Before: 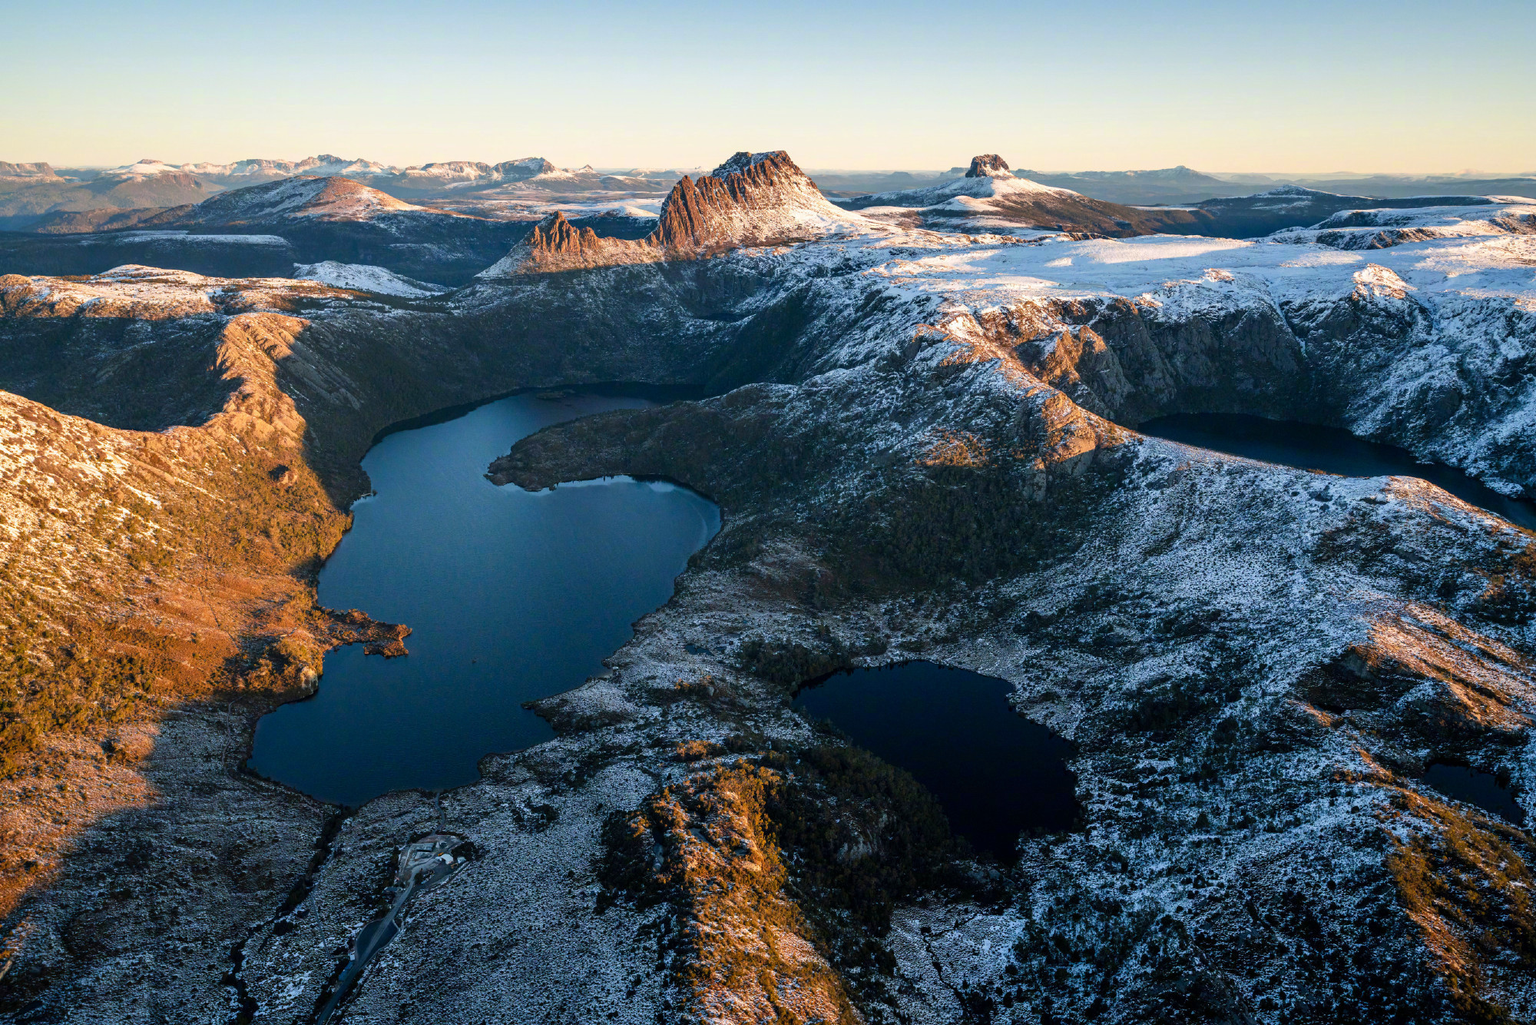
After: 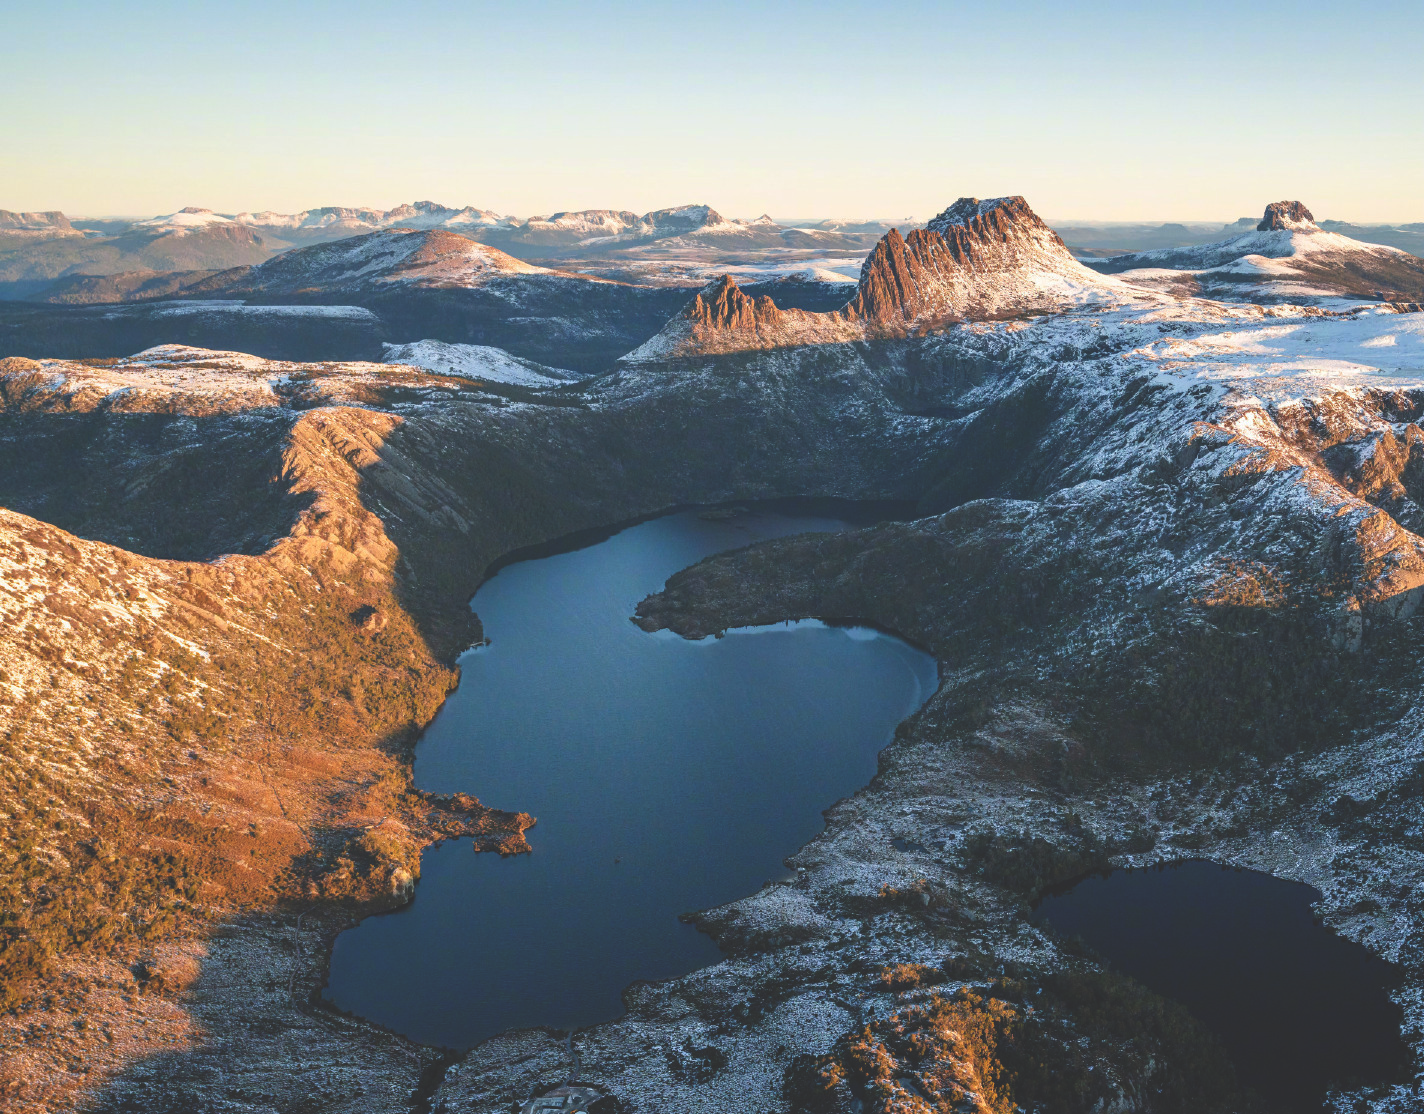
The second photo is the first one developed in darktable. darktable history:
exposure: black level correction -0.027, compensate highlight preservation false
crop: right 28.766%, bottom 16.47%
